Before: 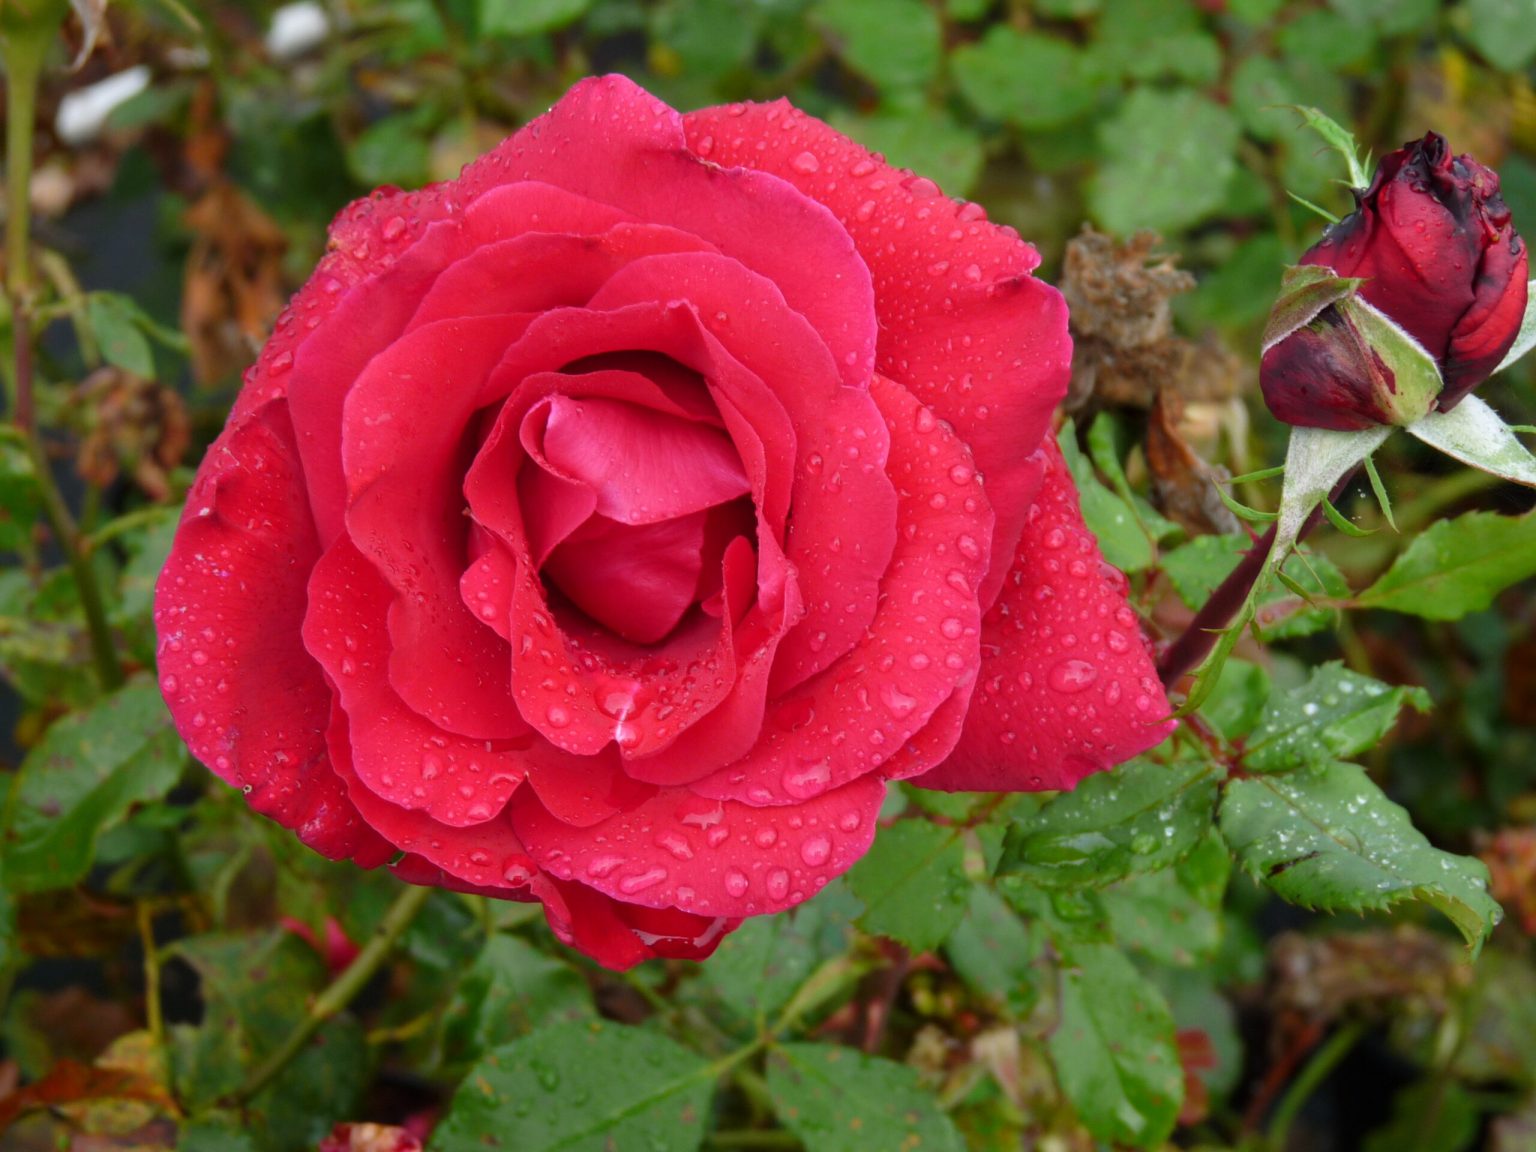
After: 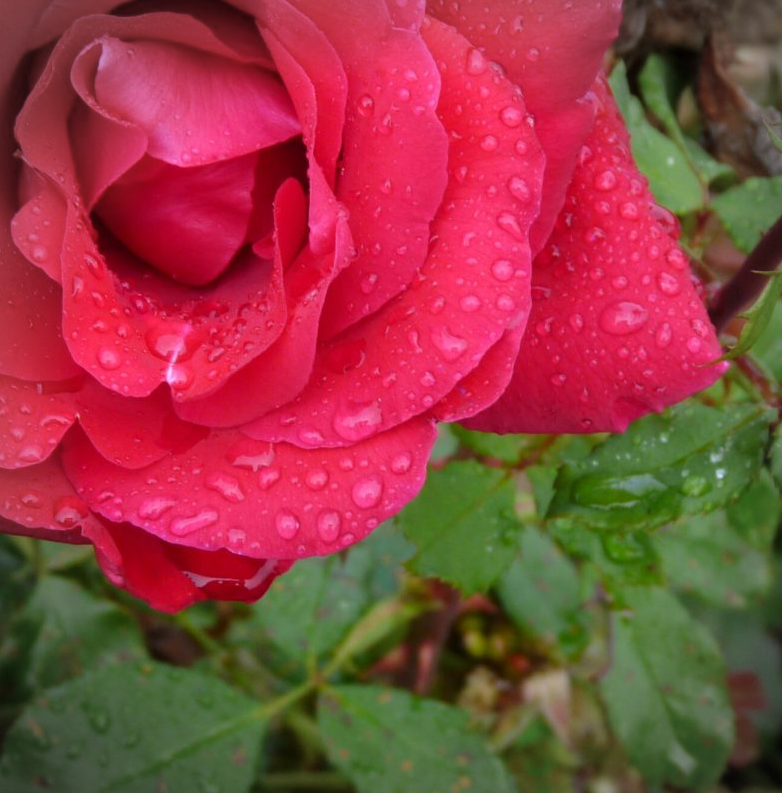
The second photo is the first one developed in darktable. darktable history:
vignetting: on, module defaults
crop and rotate: left 29.237%, top 31.152%, right 19.807%
white balance: red 1.004, blue 1.096
